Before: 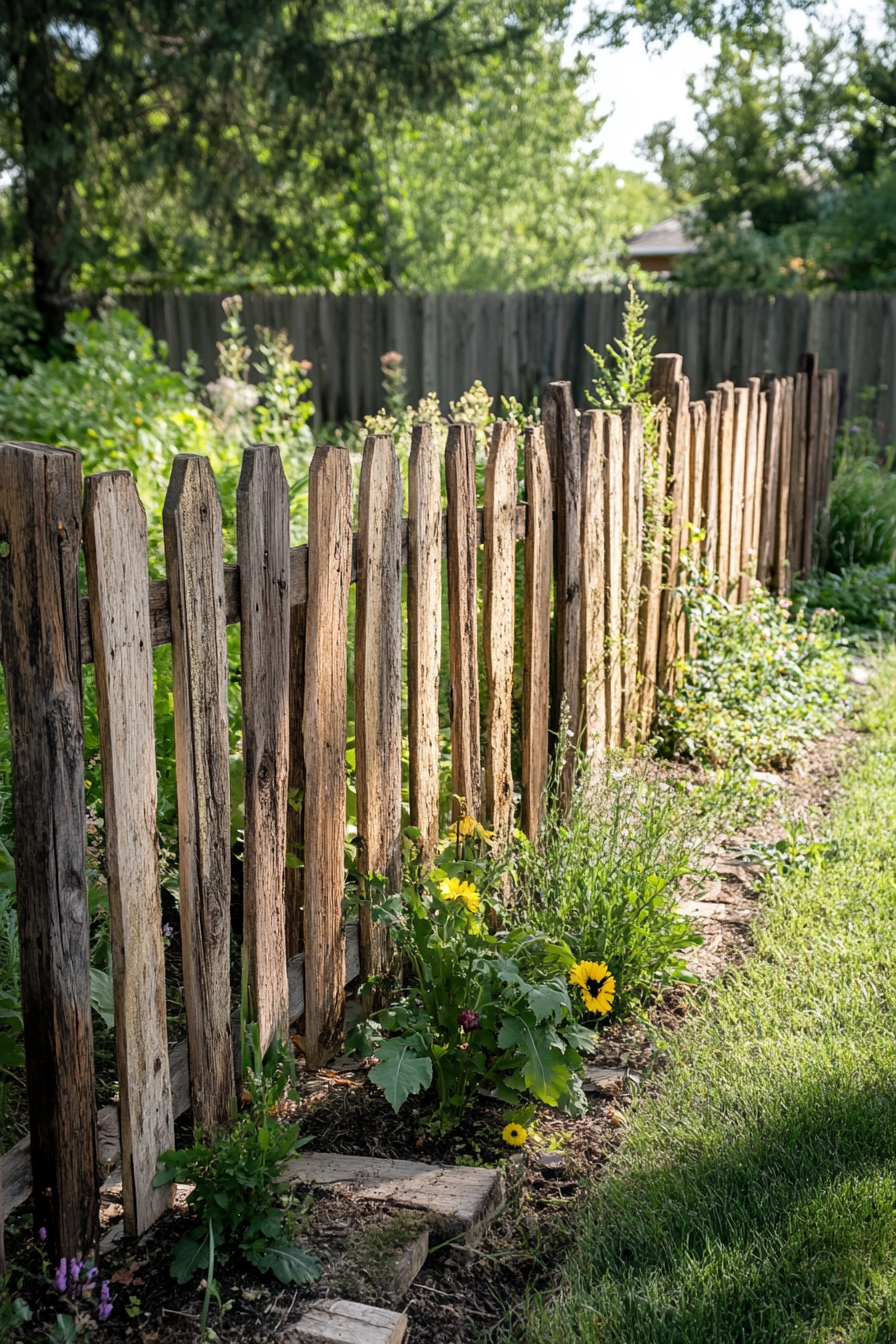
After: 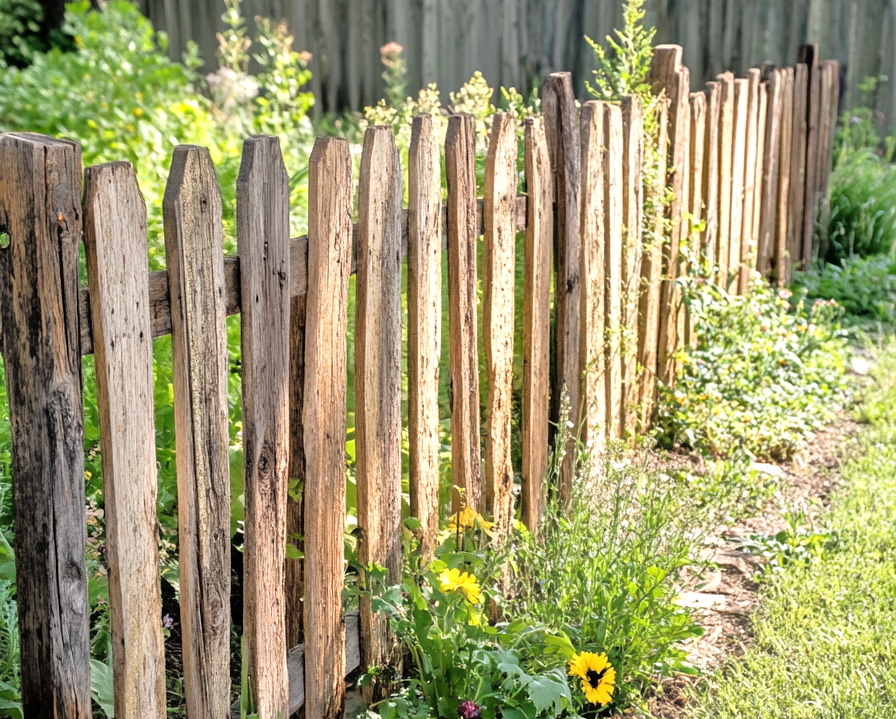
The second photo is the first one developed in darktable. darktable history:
crop and rotate: top 23.043%, bottom 23.437%
tone equalizer: -7 EV 0.15 EV, -6 EV 0.6 EV, -5 EV 1.15 EV, -4 EV 1.33 EV, -3 EV 1.15 EV, -2 EV 0.6 EV, -1 EV 0.15 EV, mask exposure compensation -0.5 EV
exposure: black level correction 0, exposure 0.3 EV, compensate highlight preservation false
